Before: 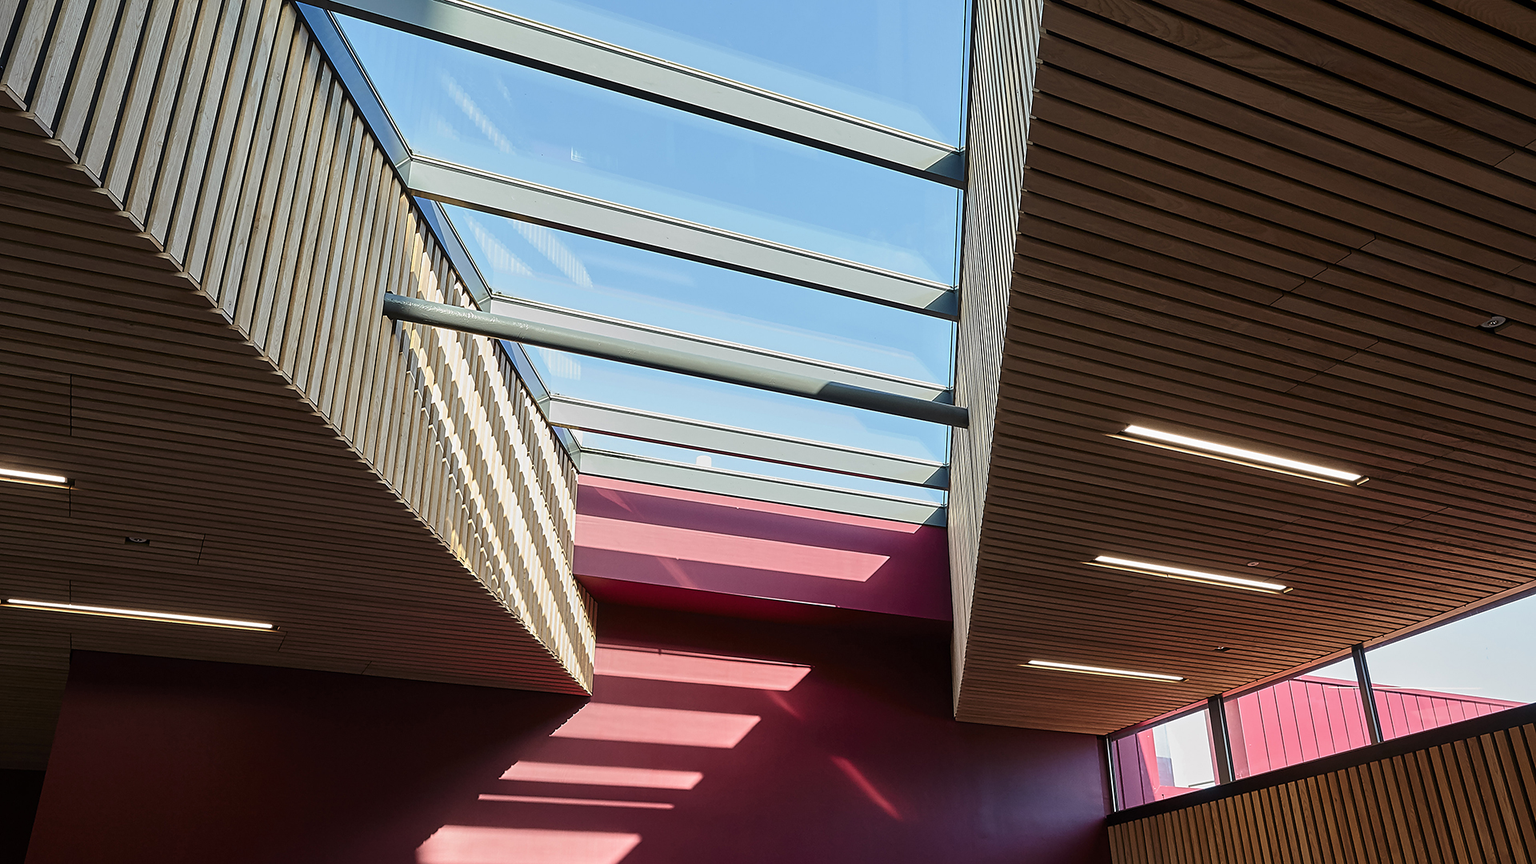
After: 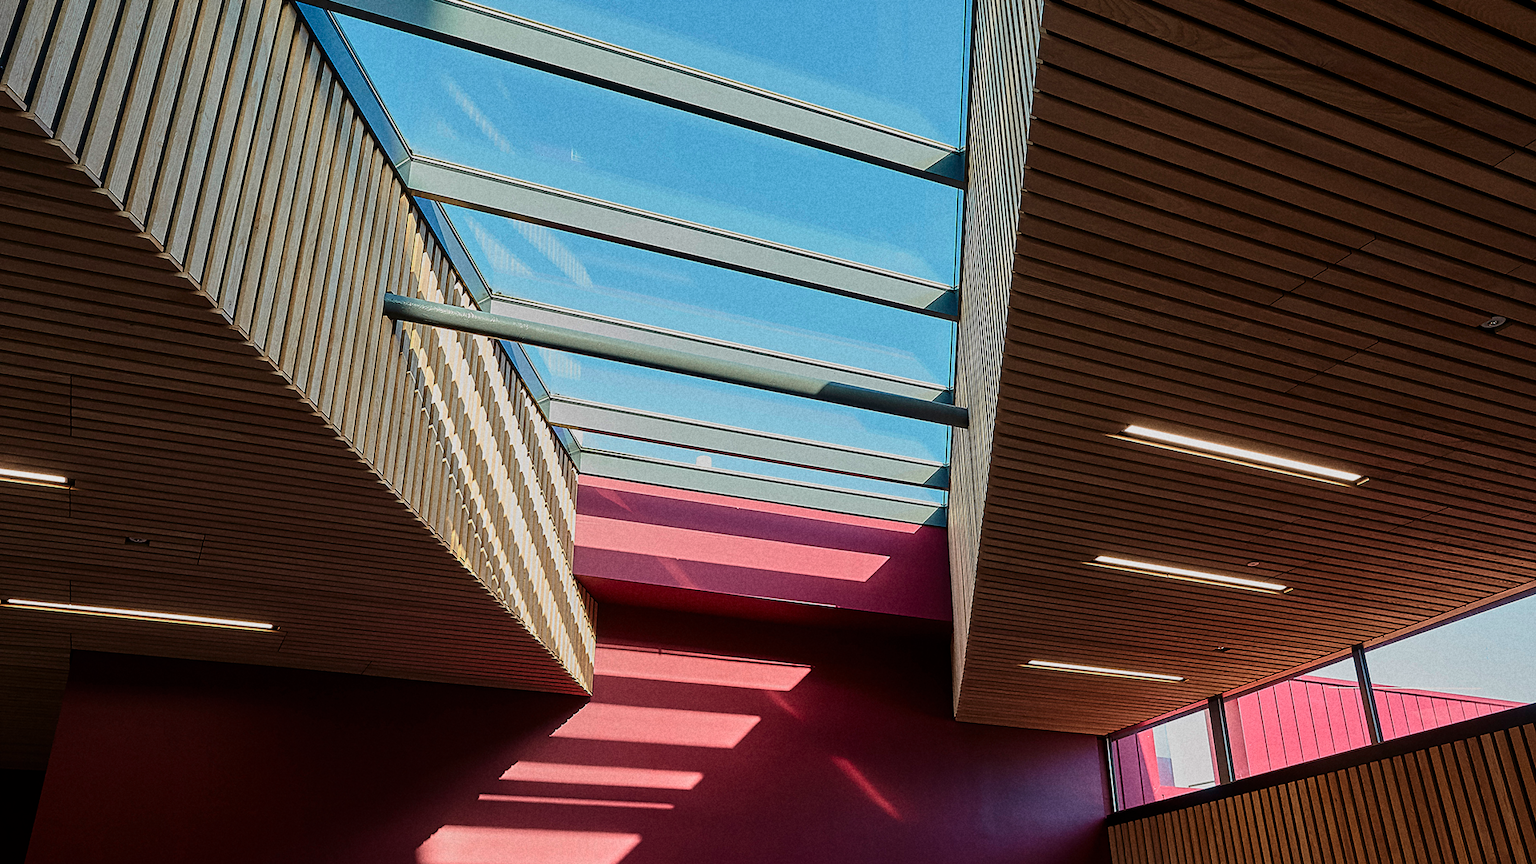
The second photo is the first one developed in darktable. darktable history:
exposure: exposure -0.36 EV, compensate highlight preservation false
velvia: on, module defaults
grain: coarseness 22.88 ISO
